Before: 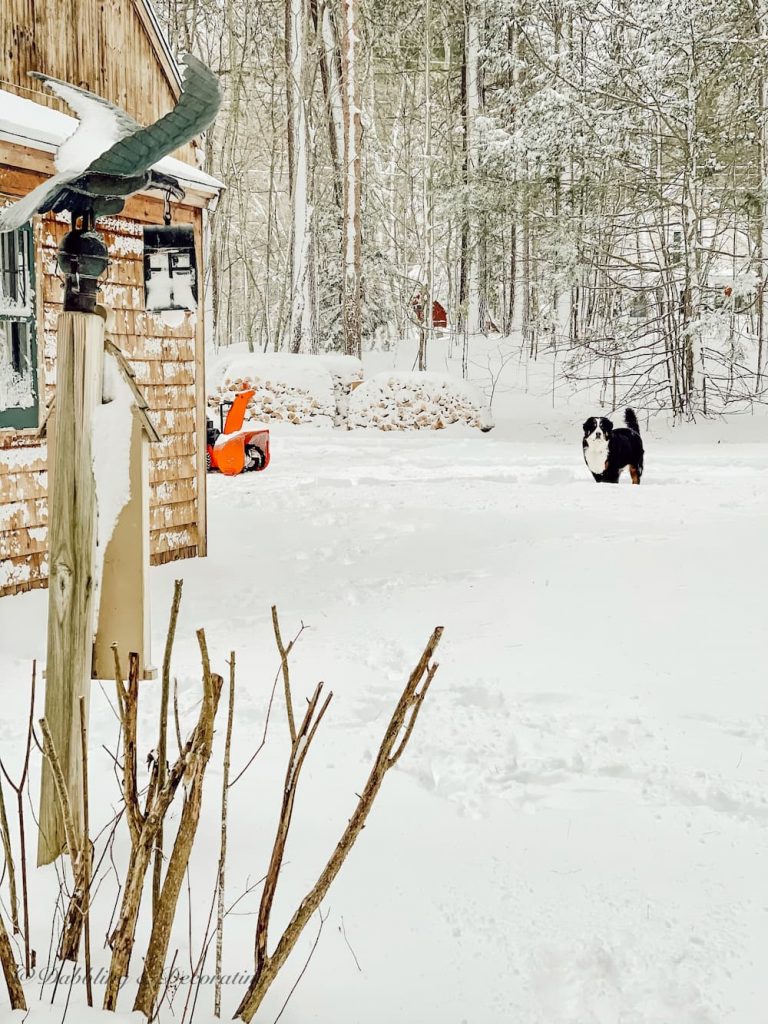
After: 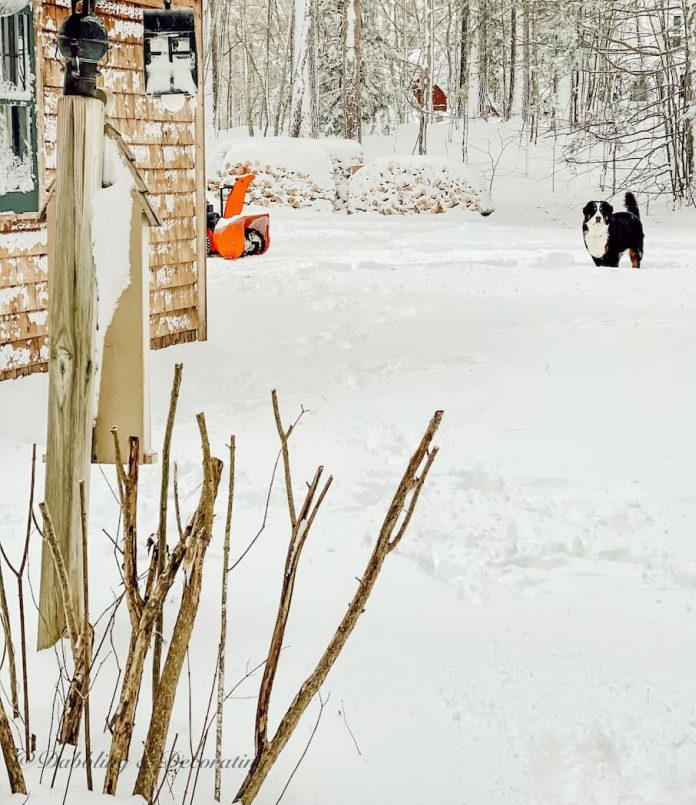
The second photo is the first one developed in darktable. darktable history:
crop: top 21.151%, right 9.353%, bottom 0.218%
